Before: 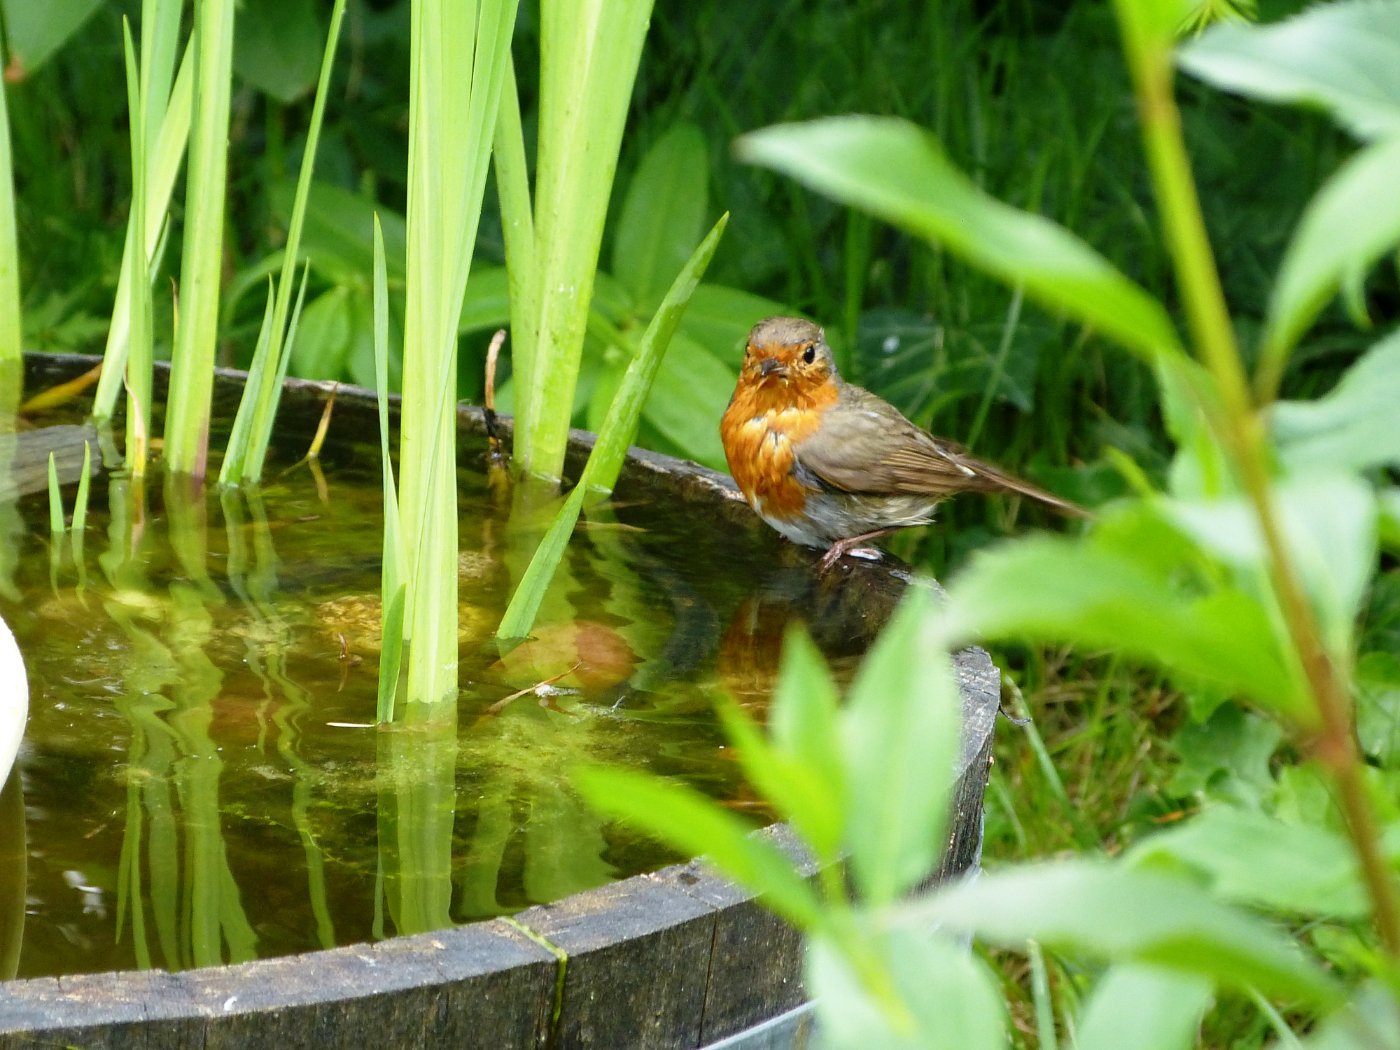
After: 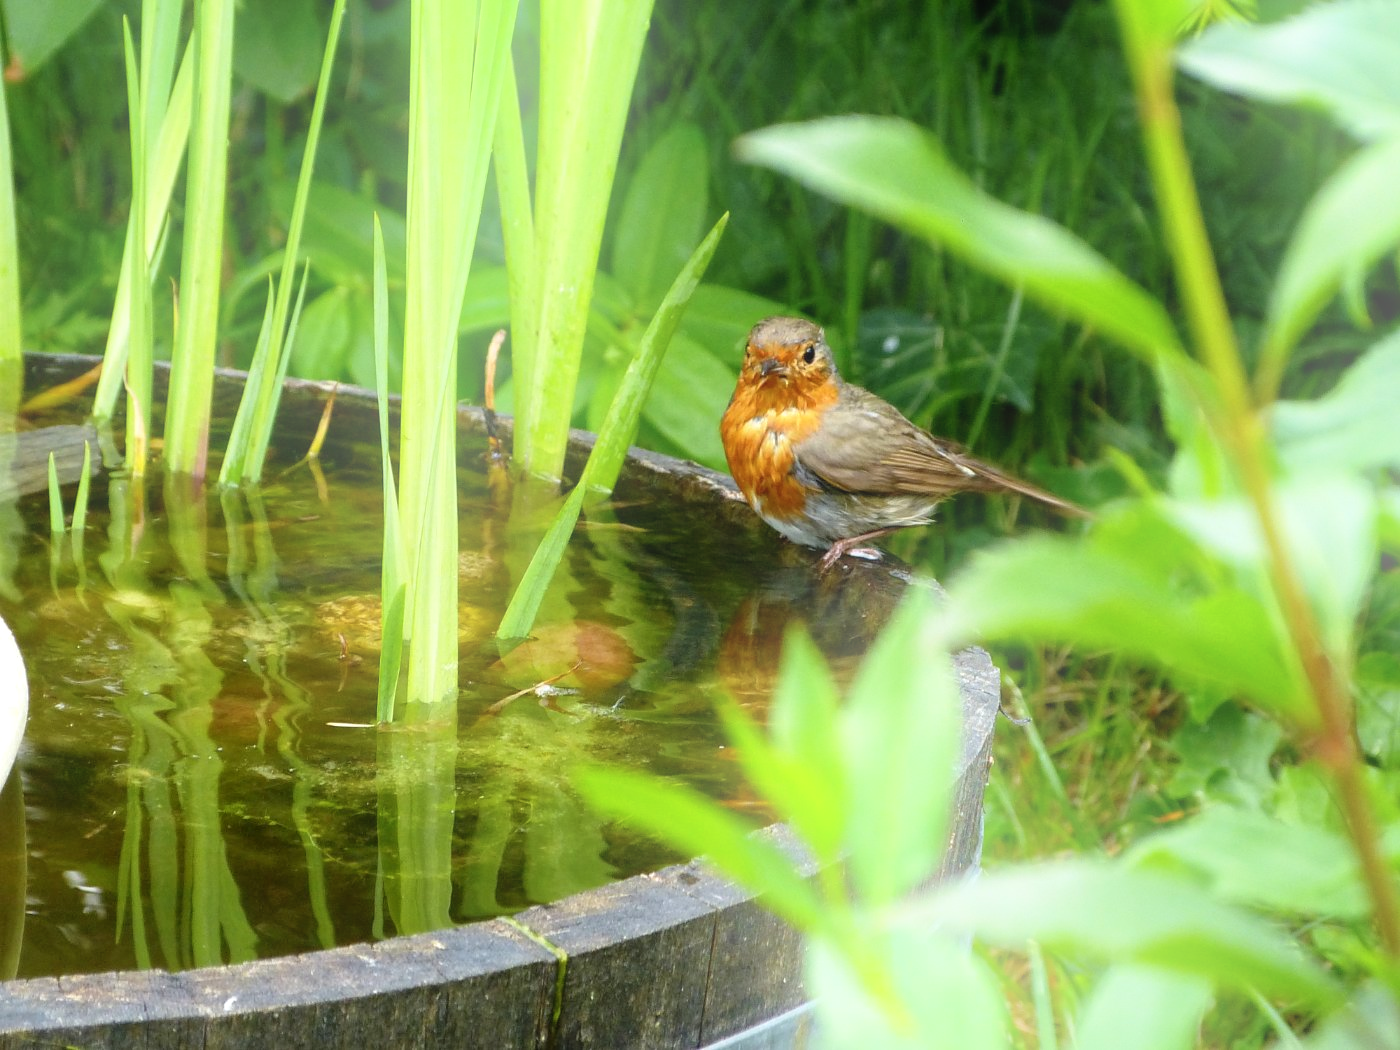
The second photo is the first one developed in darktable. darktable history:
local contrast: highlights 100%, shadows 100%, detail 120%, midtone range 0.2
bloom: on, module defaults
